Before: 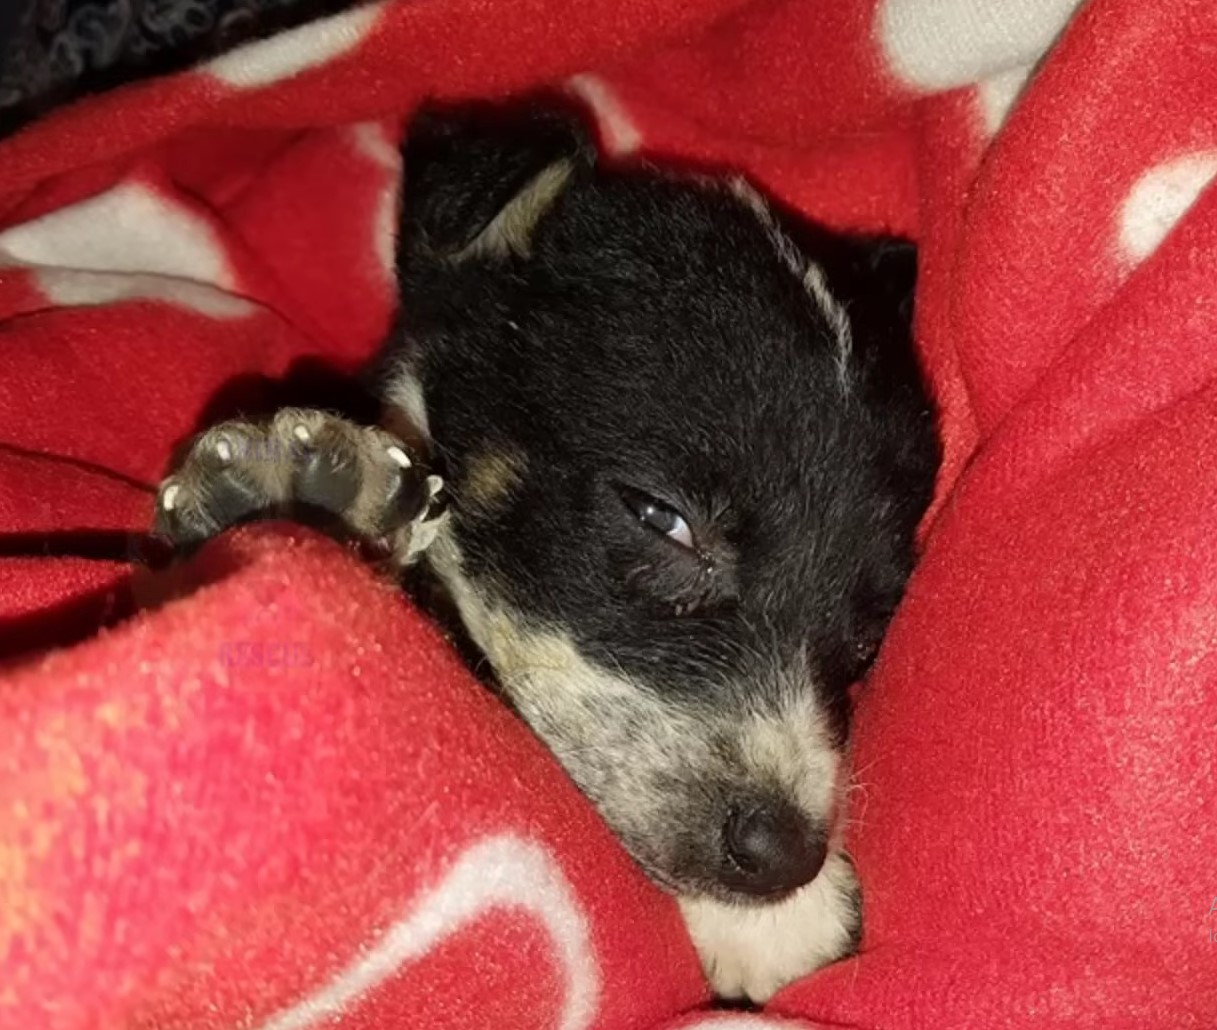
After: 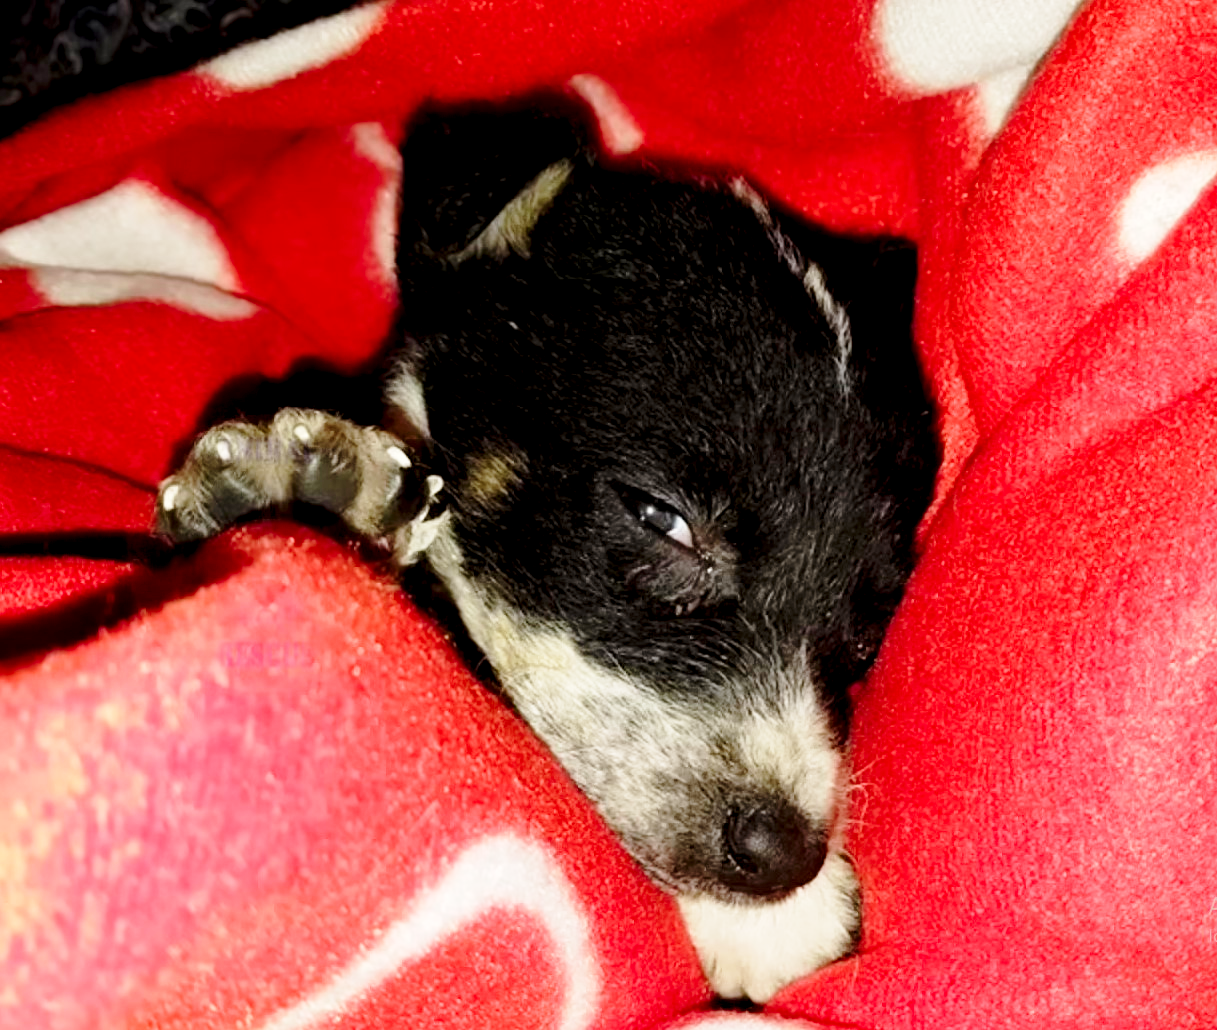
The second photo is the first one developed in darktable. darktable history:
base curve: curves: ch0 [(0, 0) (0.028, 0.03) (0.121, 0.232) (0.46, 0.748) (0.859, 0.968) (1, 1)], preserve colors none
exposure: black level correction 0.01, exposure 0.011 EV, compensate highlight preservation false
